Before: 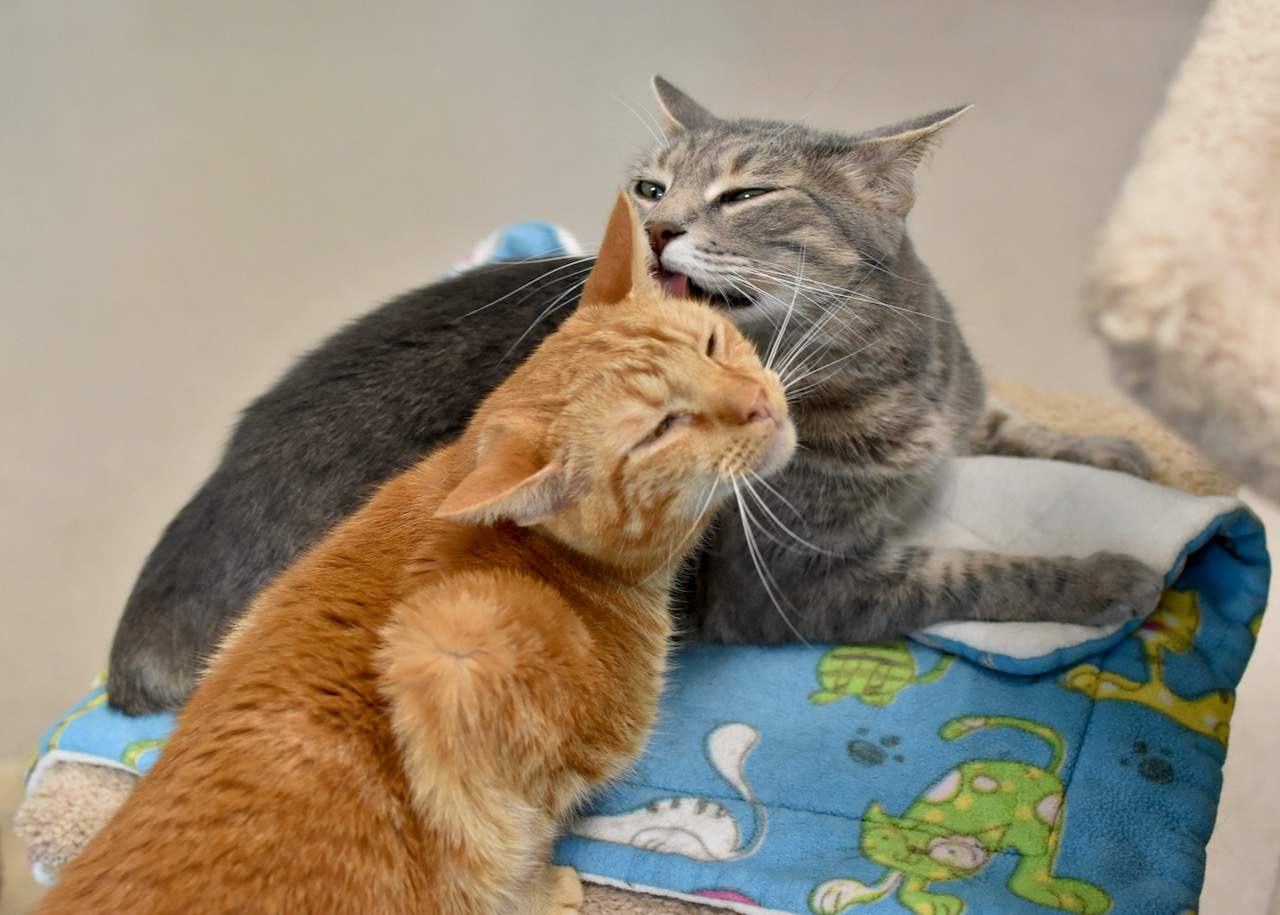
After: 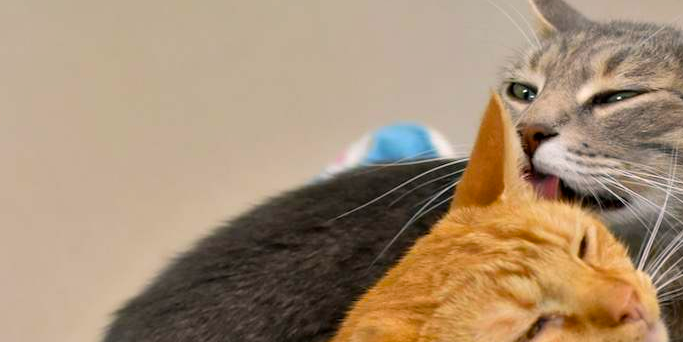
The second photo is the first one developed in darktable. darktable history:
crop: left 10.029%, top 10.732%, right 36.538%, bottom 51.819%
color balance rgb: highlights gain › chroma 0.881%, highlights gain › hue 28.4°, linear chroma grading › global chroma 15.417%, perceptual saturation grading › global saturation 10.504%, global vibrance 20%
